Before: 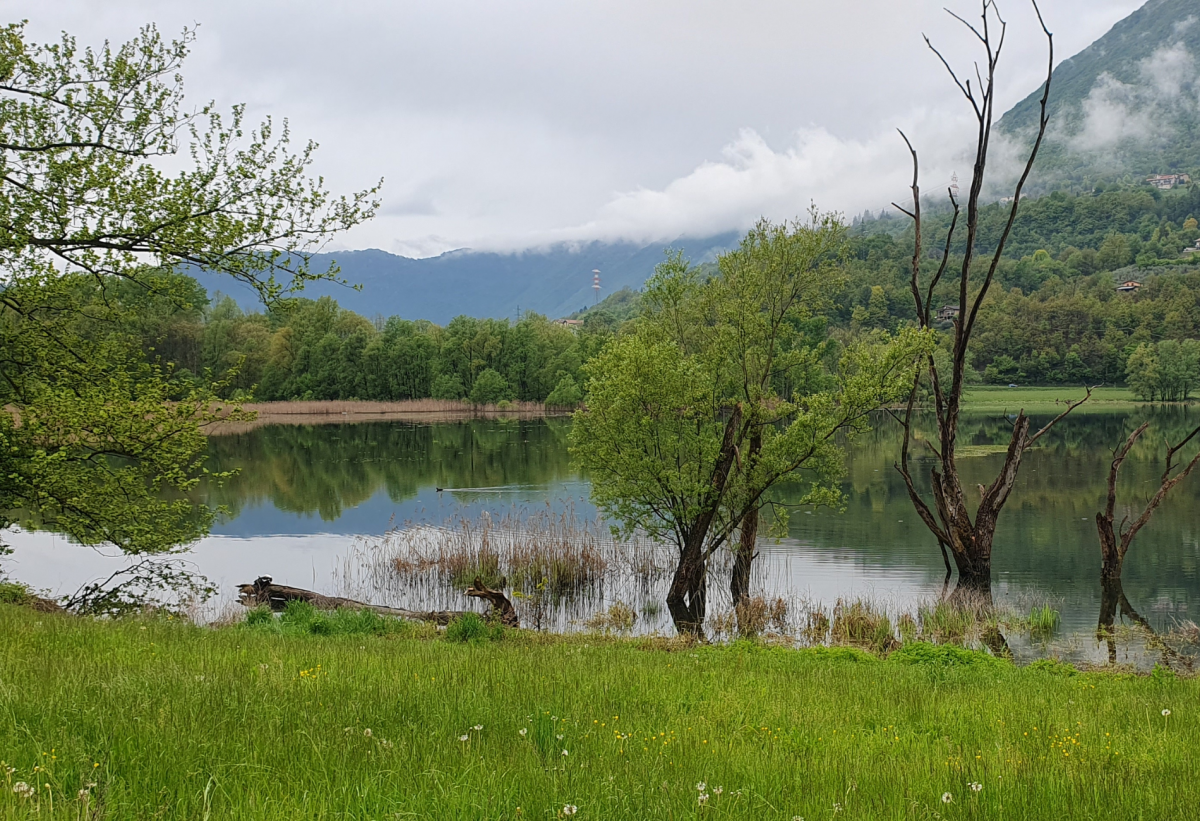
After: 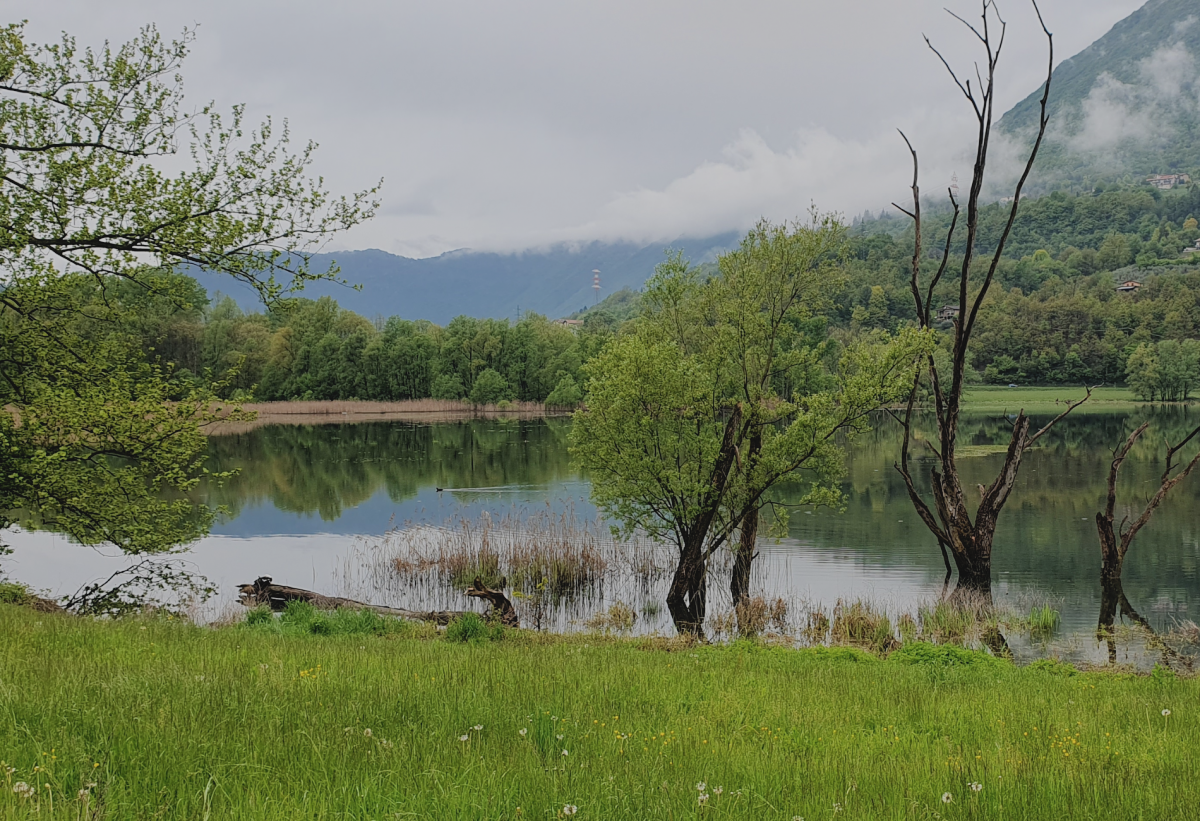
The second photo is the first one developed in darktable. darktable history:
contrast brightness saturation: contrast -0.1, saturation -0.1
filmic rgb: black relative exposure -7.65 EV, white relative exposure 4.56 EV, hardness 3.61
